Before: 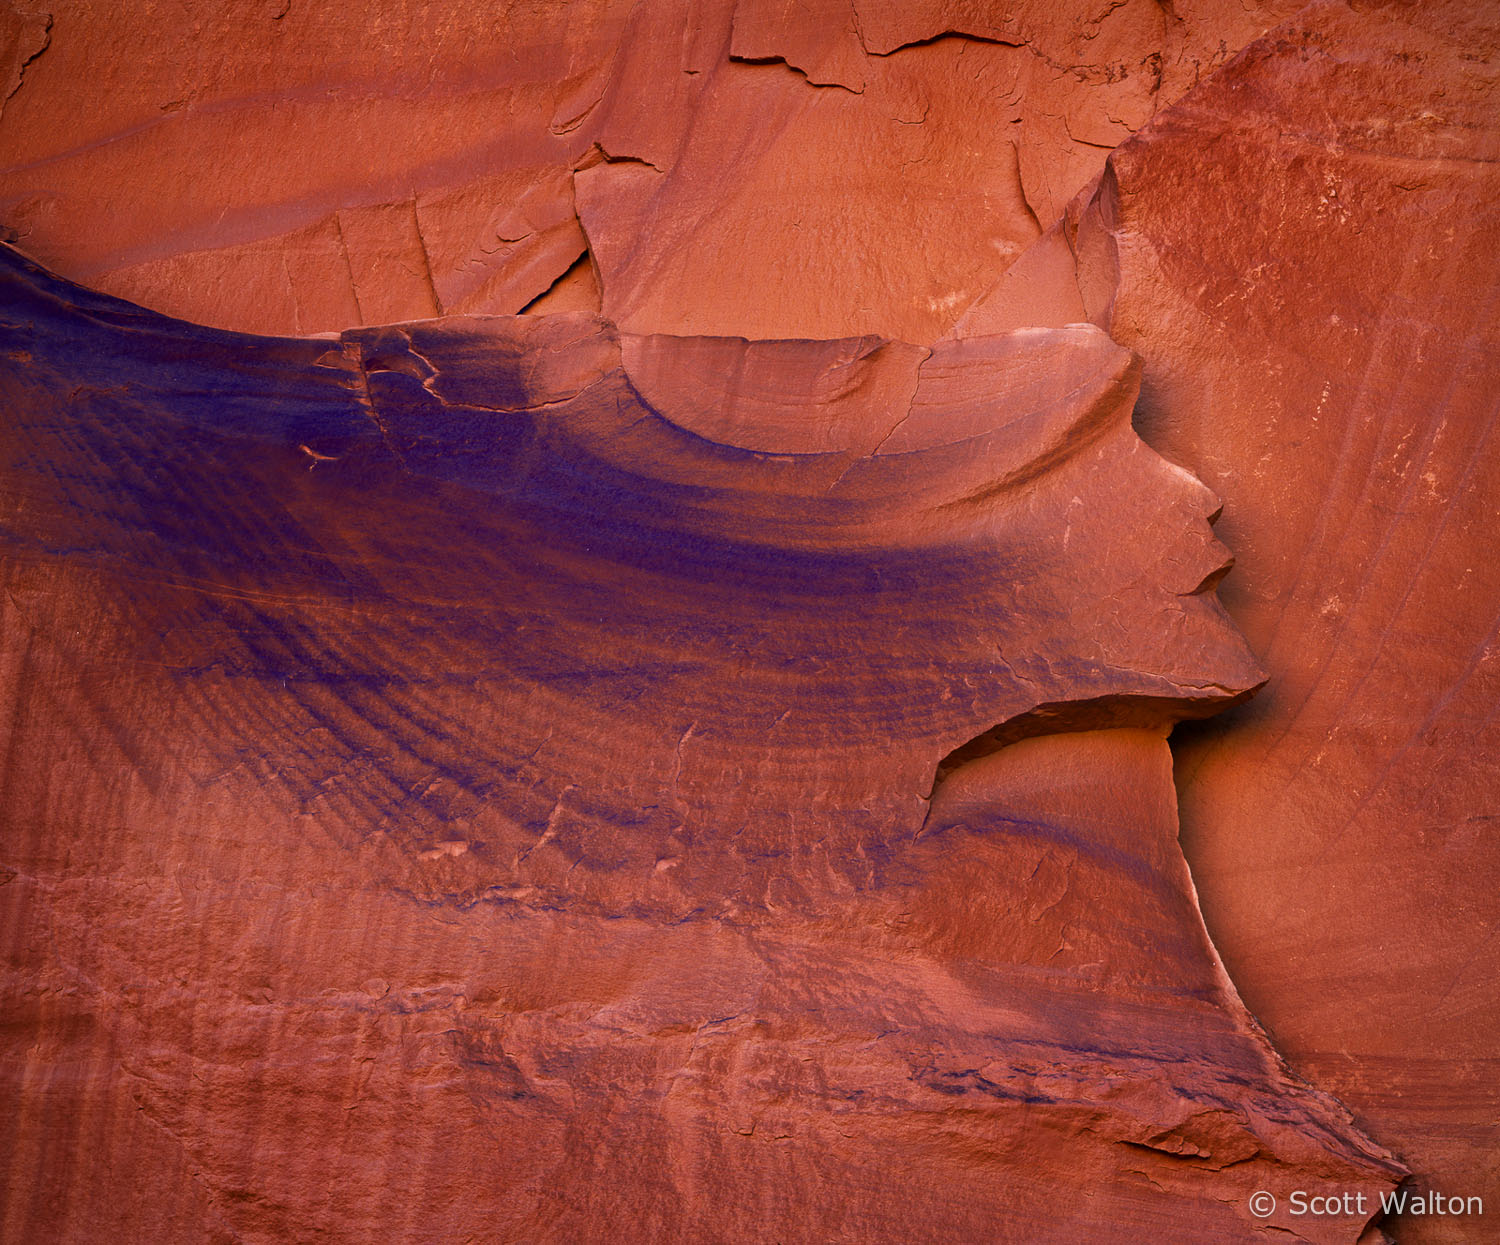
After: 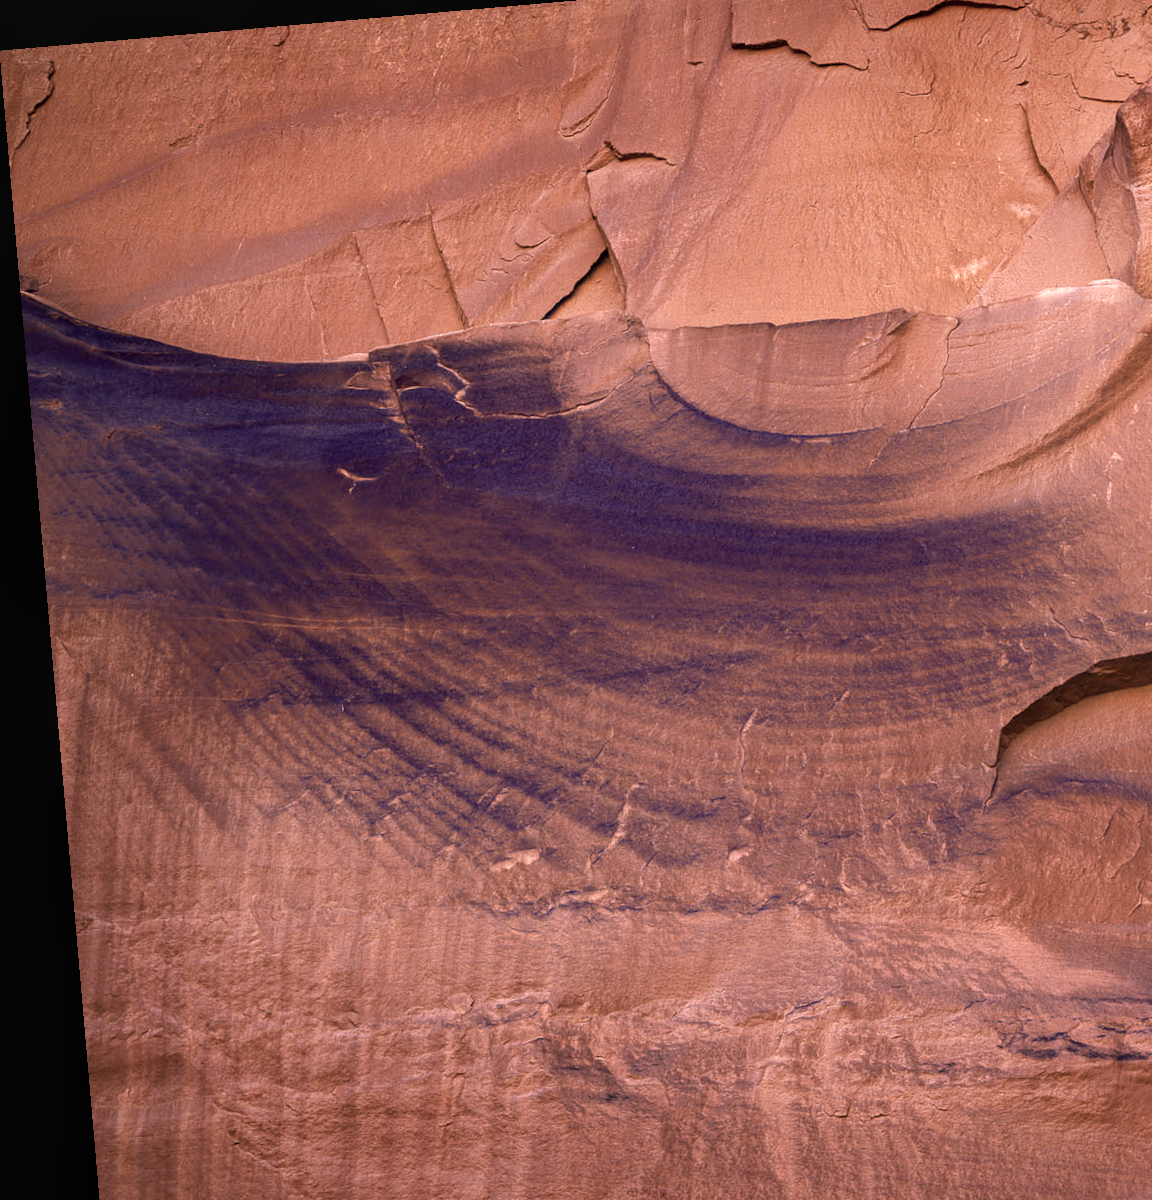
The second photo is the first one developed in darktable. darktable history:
rotate and perspective: rotation -4.98°, automatic cropping off
crop: top 5.803%, right 27.864%, bottom 5.804%
local contrast: on, module defaults
exposure: exposure 0.669 EV, compensate highlight preservation false
contrast brightness saturation: contrast -0.05, saturation -0.41
